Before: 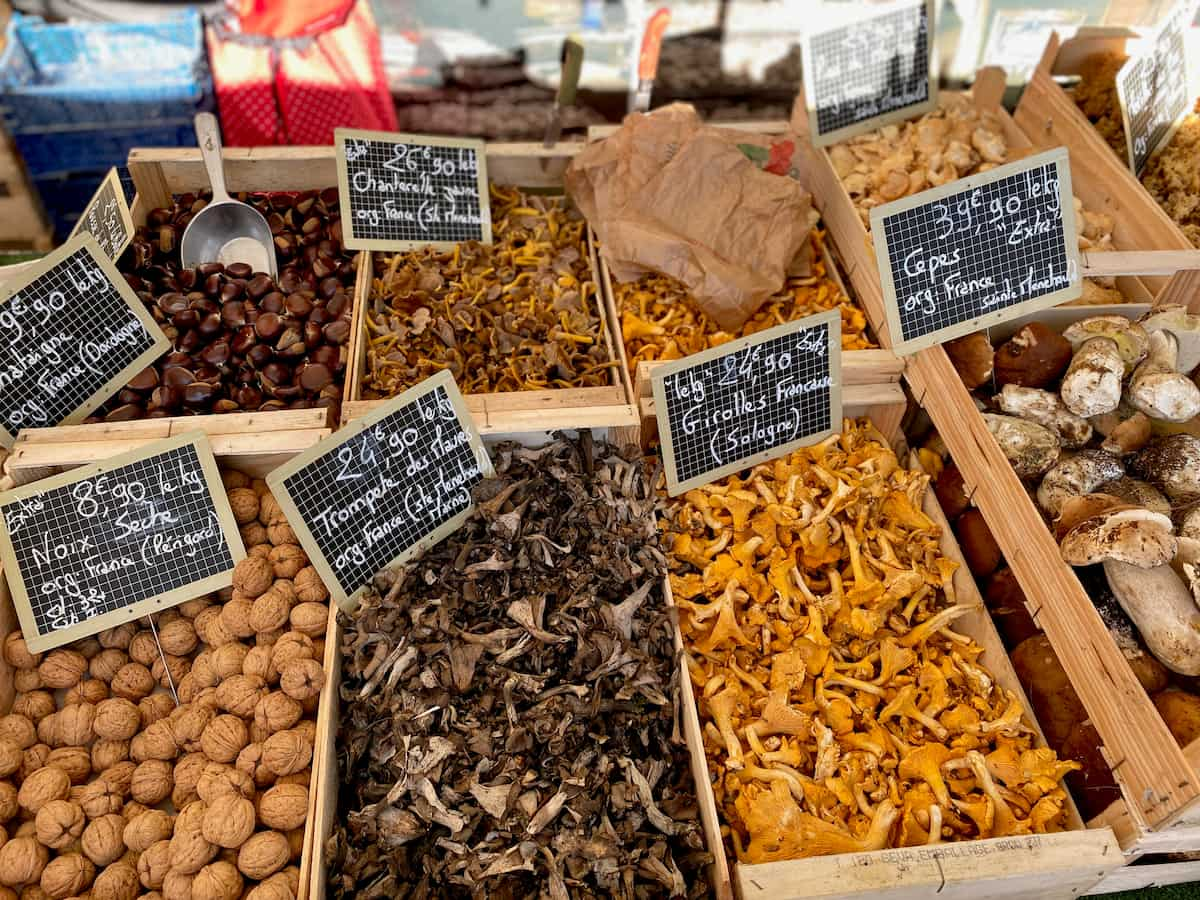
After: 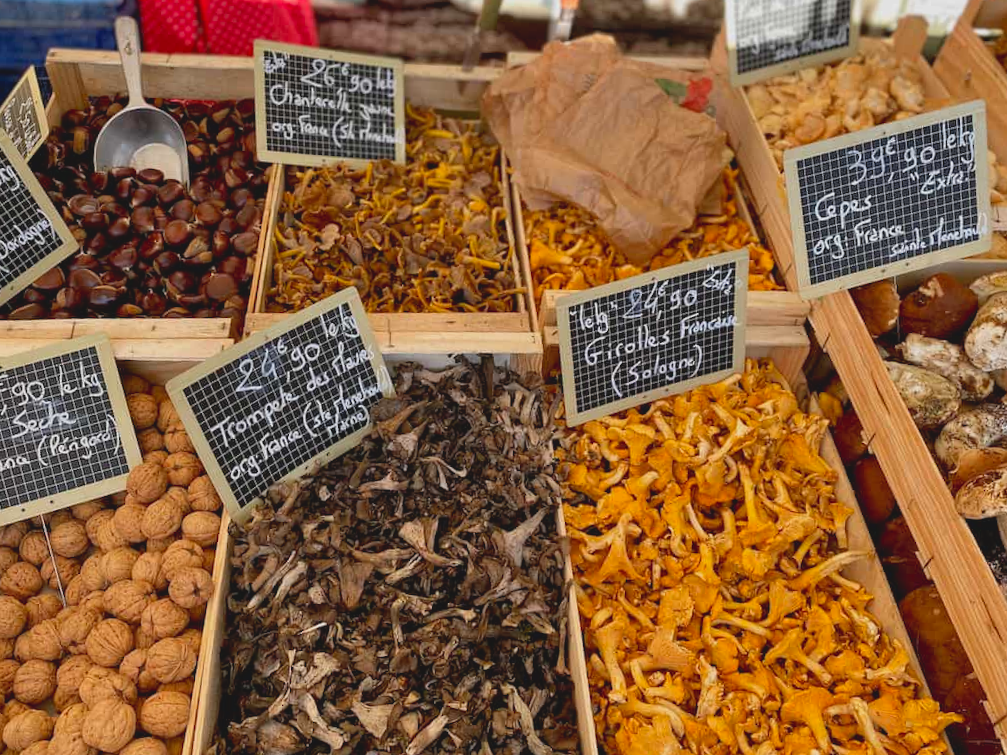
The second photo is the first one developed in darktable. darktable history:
shadows and highlights: shadows -23.08, highlights 46.15, soften with gaussian
crop and rotate: angle -3.27°, left 5.211%, top 5.211%, right 4.607%, bottom 4.607%
lowpass: radius 0.1, contrast 0.85, saturation 1.1, unbound 0
